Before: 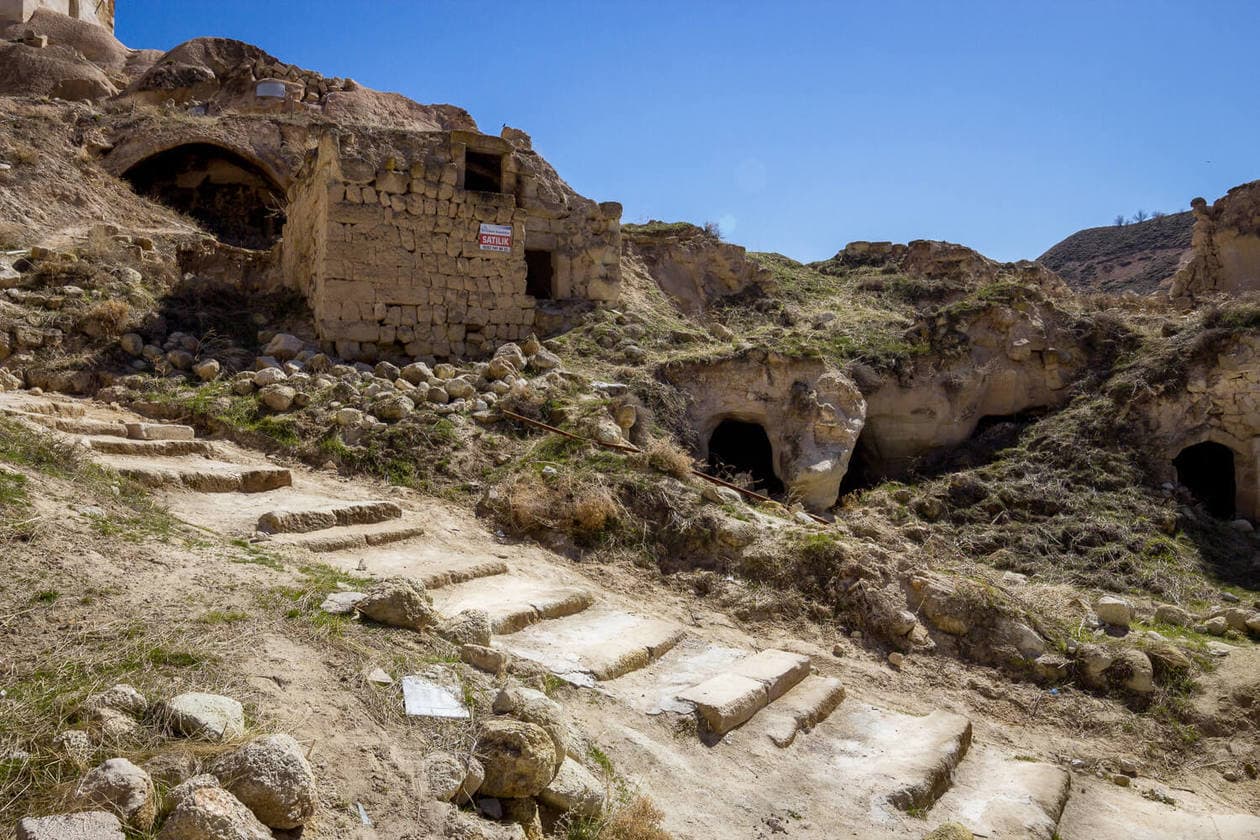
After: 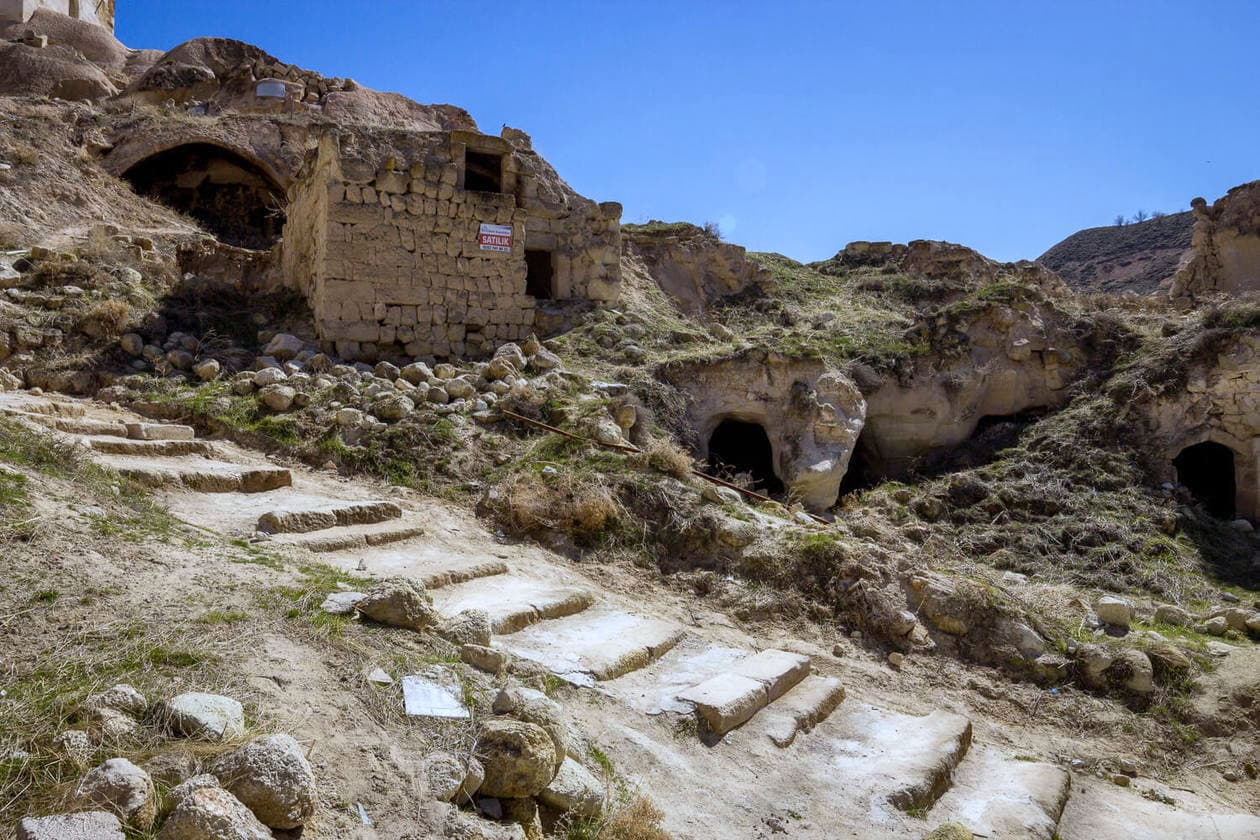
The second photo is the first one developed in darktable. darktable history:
white balance: red 0.954, blue 1.079
shadows and highlights: shadows 37.27, highlights -28.18, soften with gaussian
